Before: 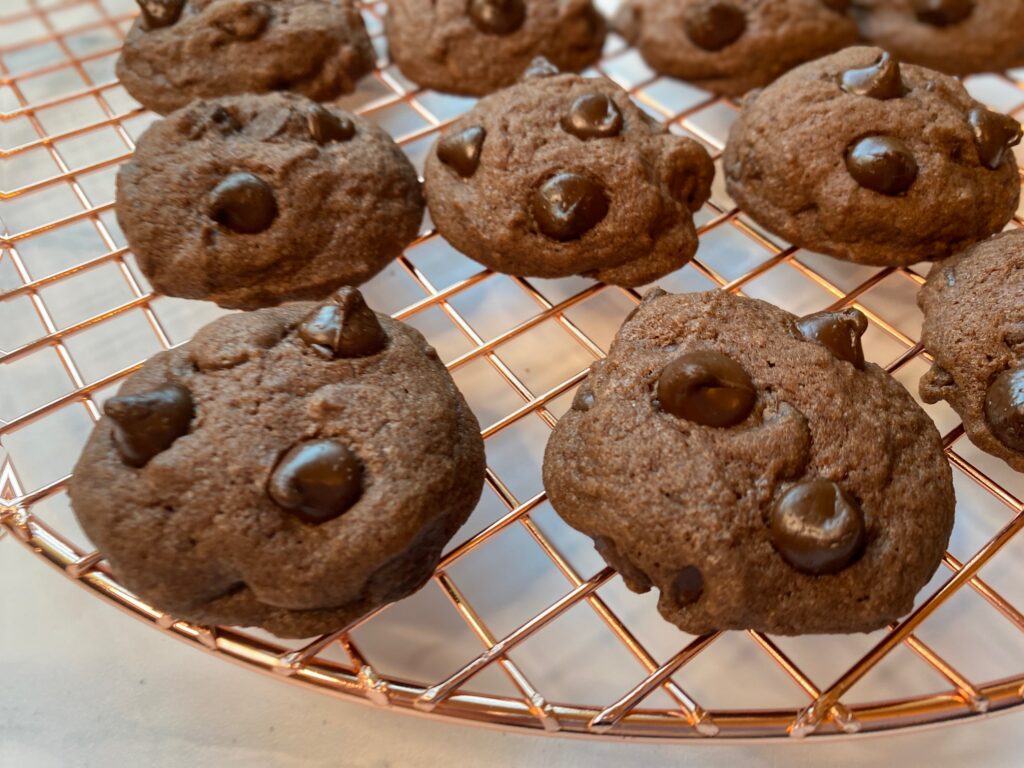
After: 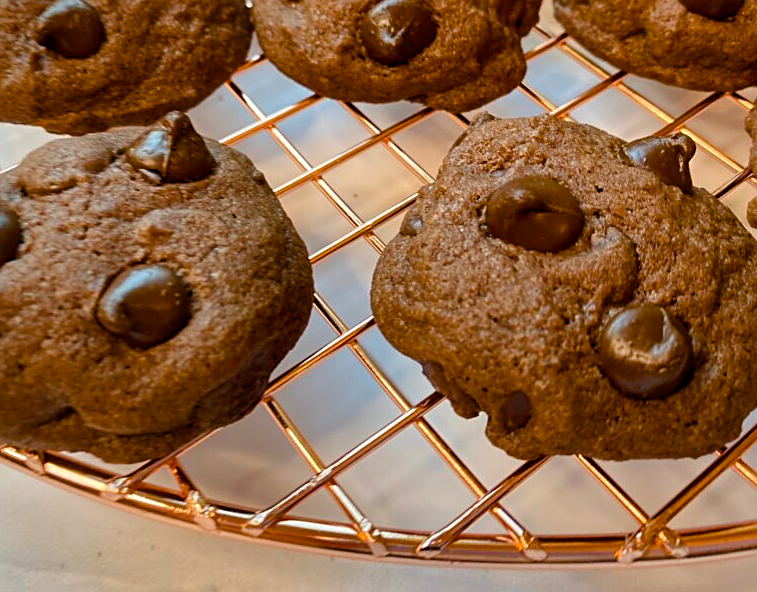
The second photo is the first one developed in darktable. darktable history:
color balance rgb: perceptual saturation grading › global saturation 35%, perceptual saturation grading › highlights -30%, perceptual saturation grading › shadows 35%, perceptual brilliance grading › global brilliance 3%, perceptual brilliance grading › highlights -3%, perceptual brilliance grading › shadows 3%
shadows and highlights: low approximation 0.01, soften with gaussian
sharpen: on, module defaults
crop: left 16.871%, top 22.857%, right 9.116%
